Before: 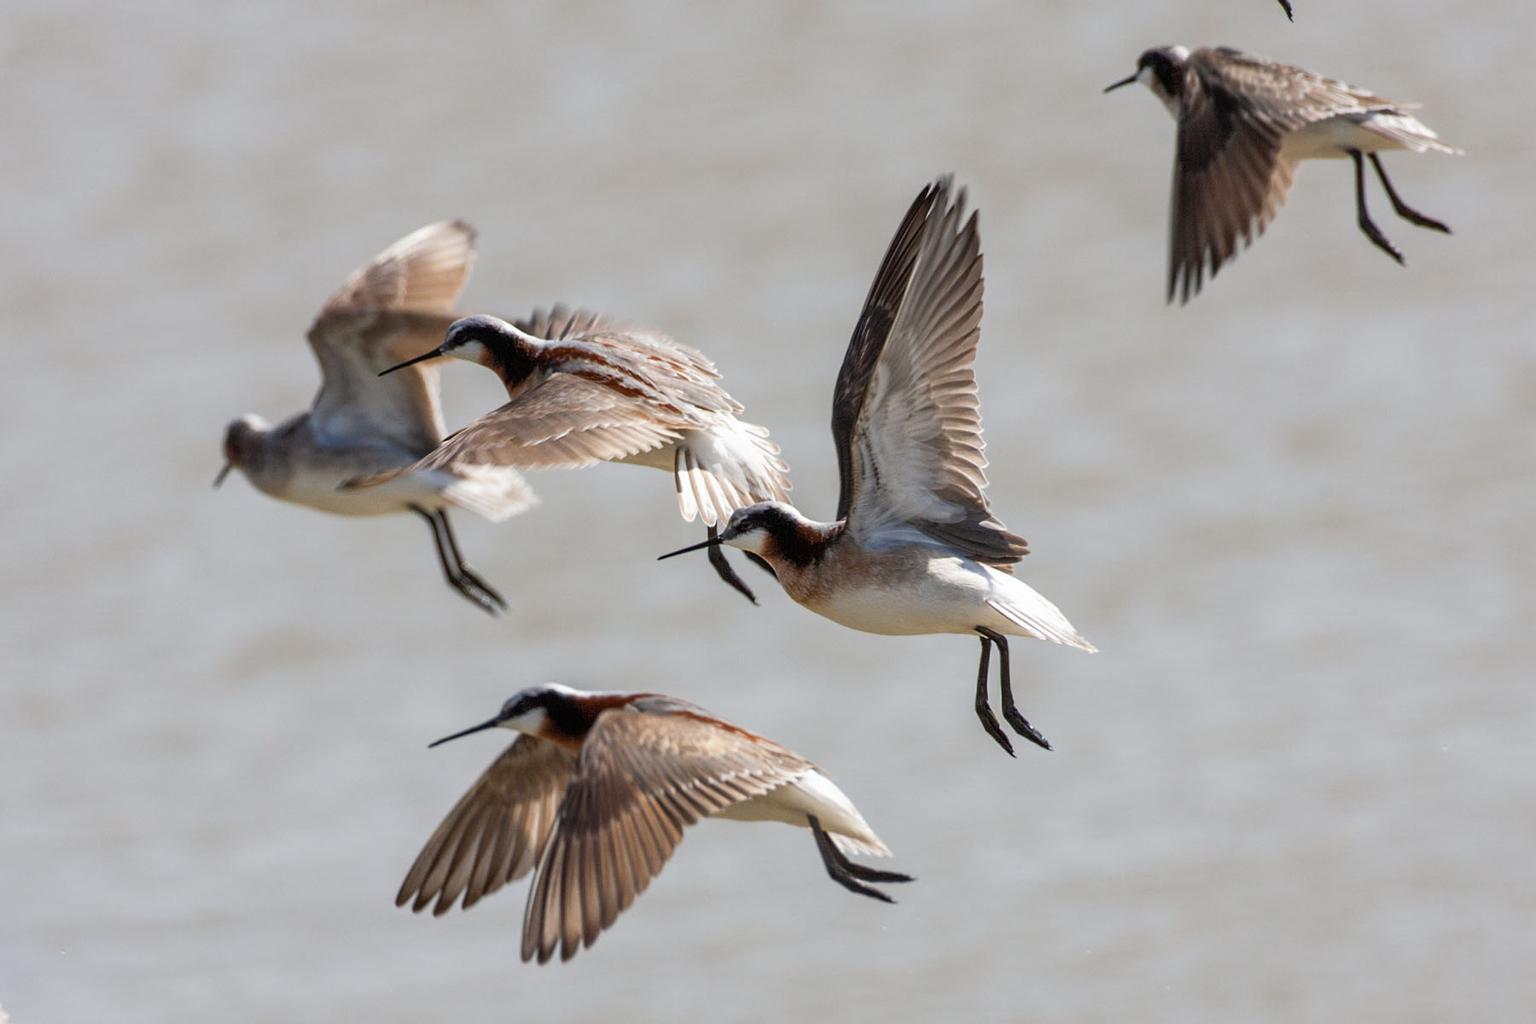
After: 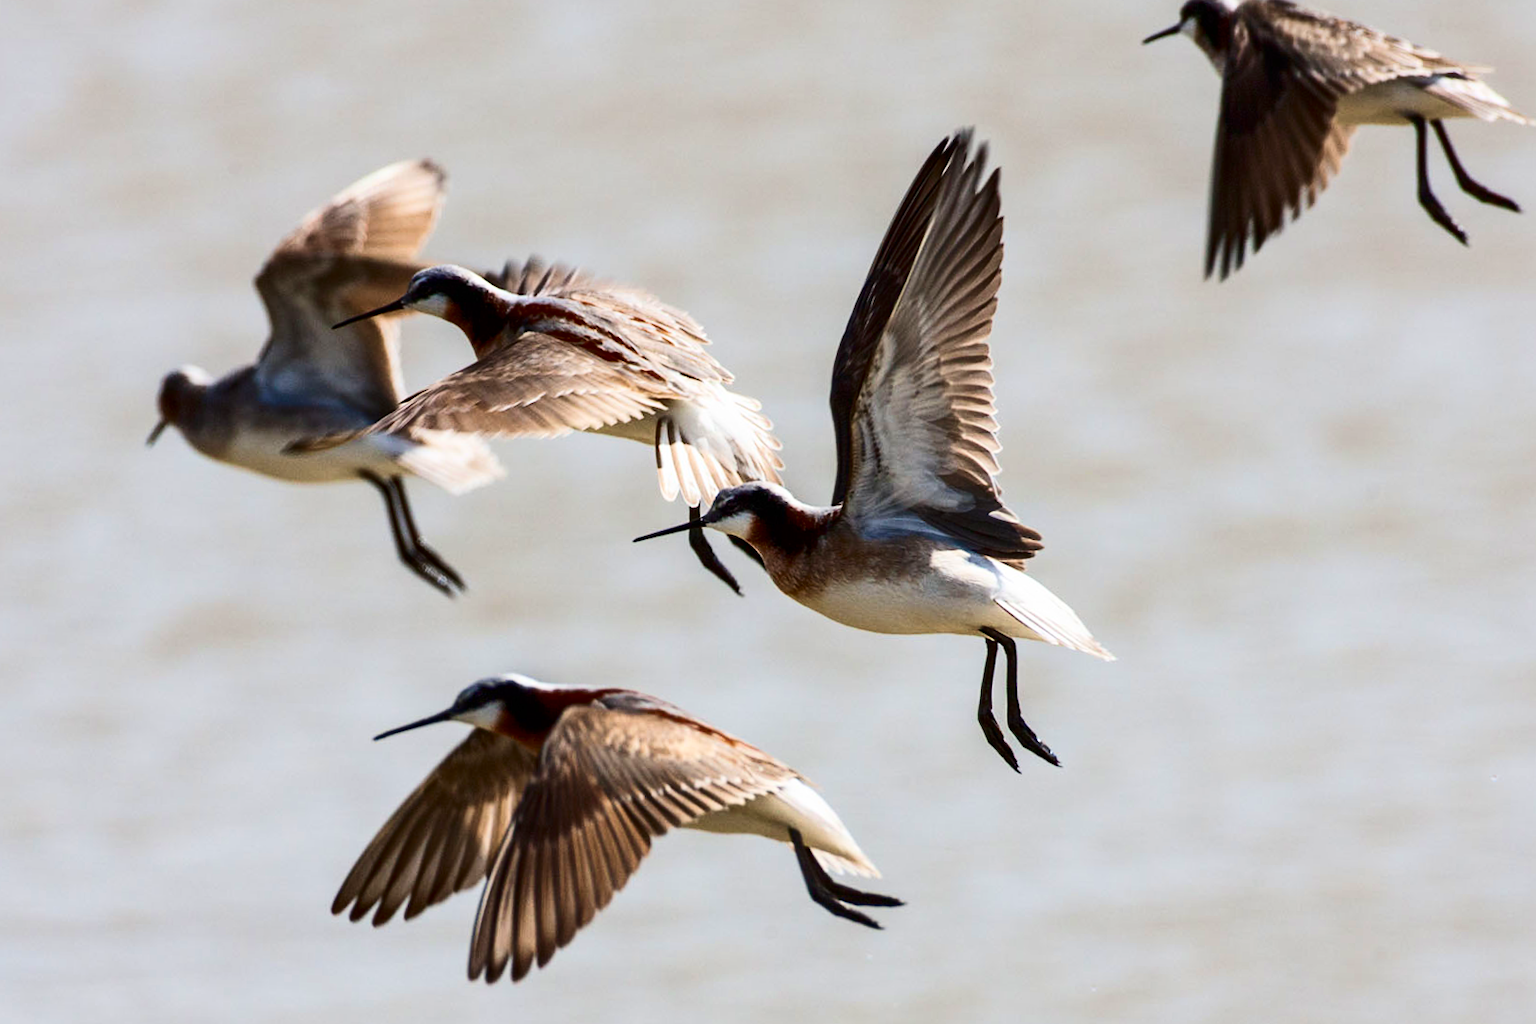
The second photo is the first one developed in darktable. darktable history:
velvia: on, module defaults
contrast brightness saturation: contrast 0.32, brightness -0.08, saturation 0.17
crop and rotate: angle -1.96°, left 3.097%, top 4.154%, right 1.586%, bottom 0.529%
